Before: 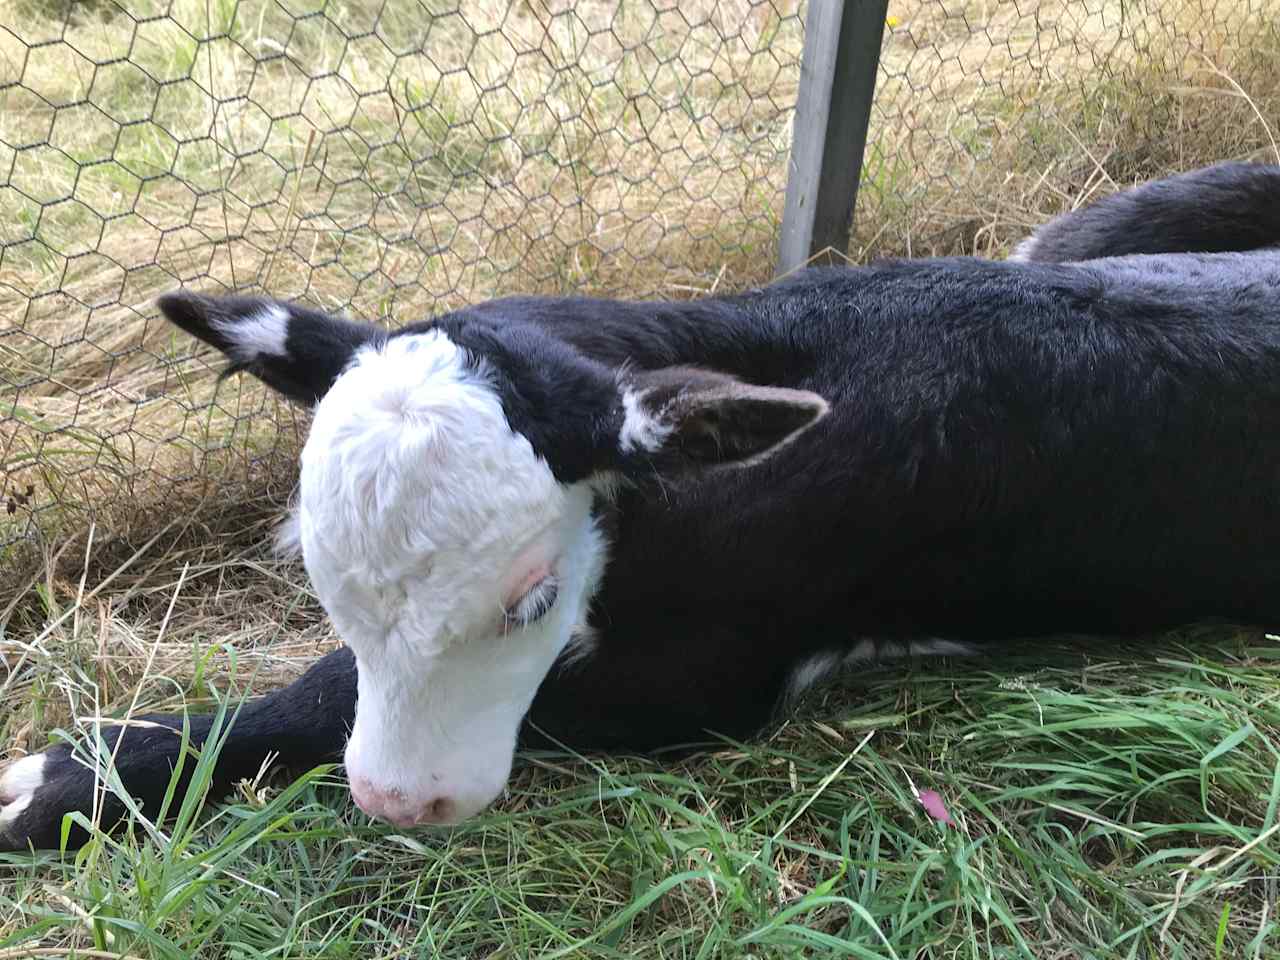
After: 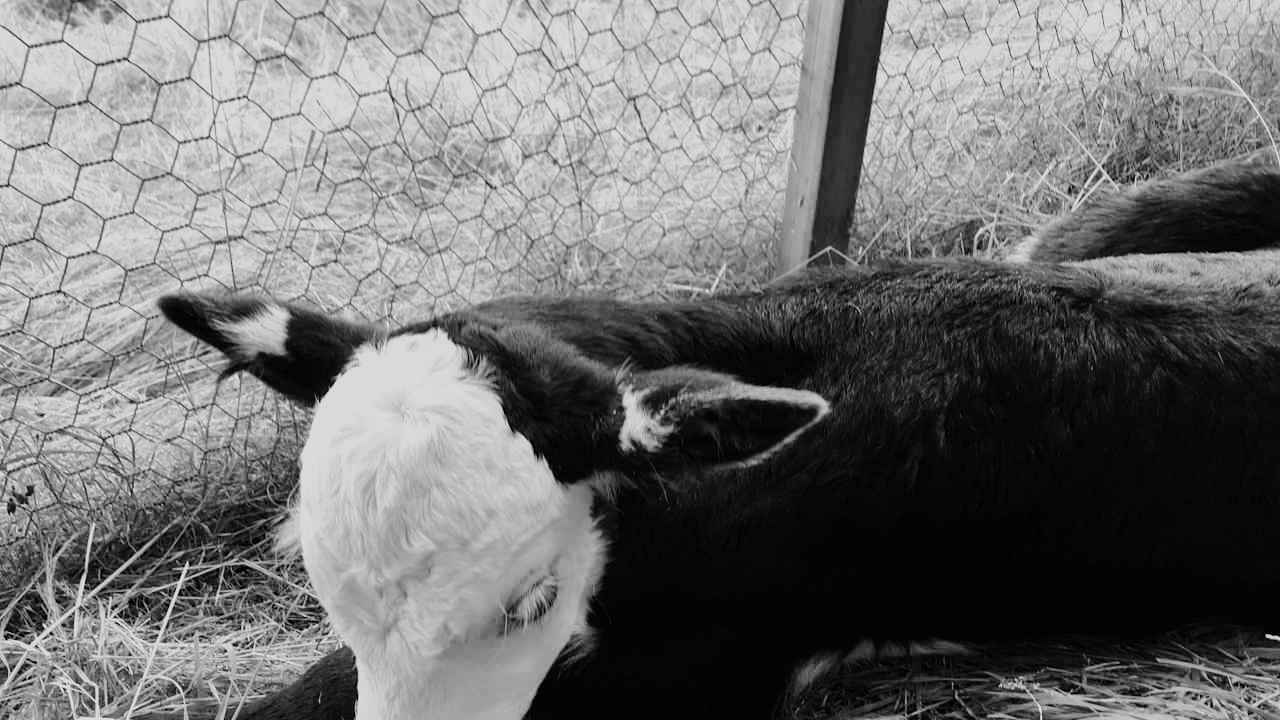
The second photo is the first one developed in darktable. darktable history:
crop: bottom 24.967%
sigmoid: contrast 1.6, skew -0.2, preserve hue 0%, red attenuation 0.1, red rotation 0.035, green attenuation 0.1, green rotation -0.017, blue attenuation 0.15, blue rotation -0.052, base primaries Rec2020
monochrome: a -6.99, b 35.61, size 1.4
